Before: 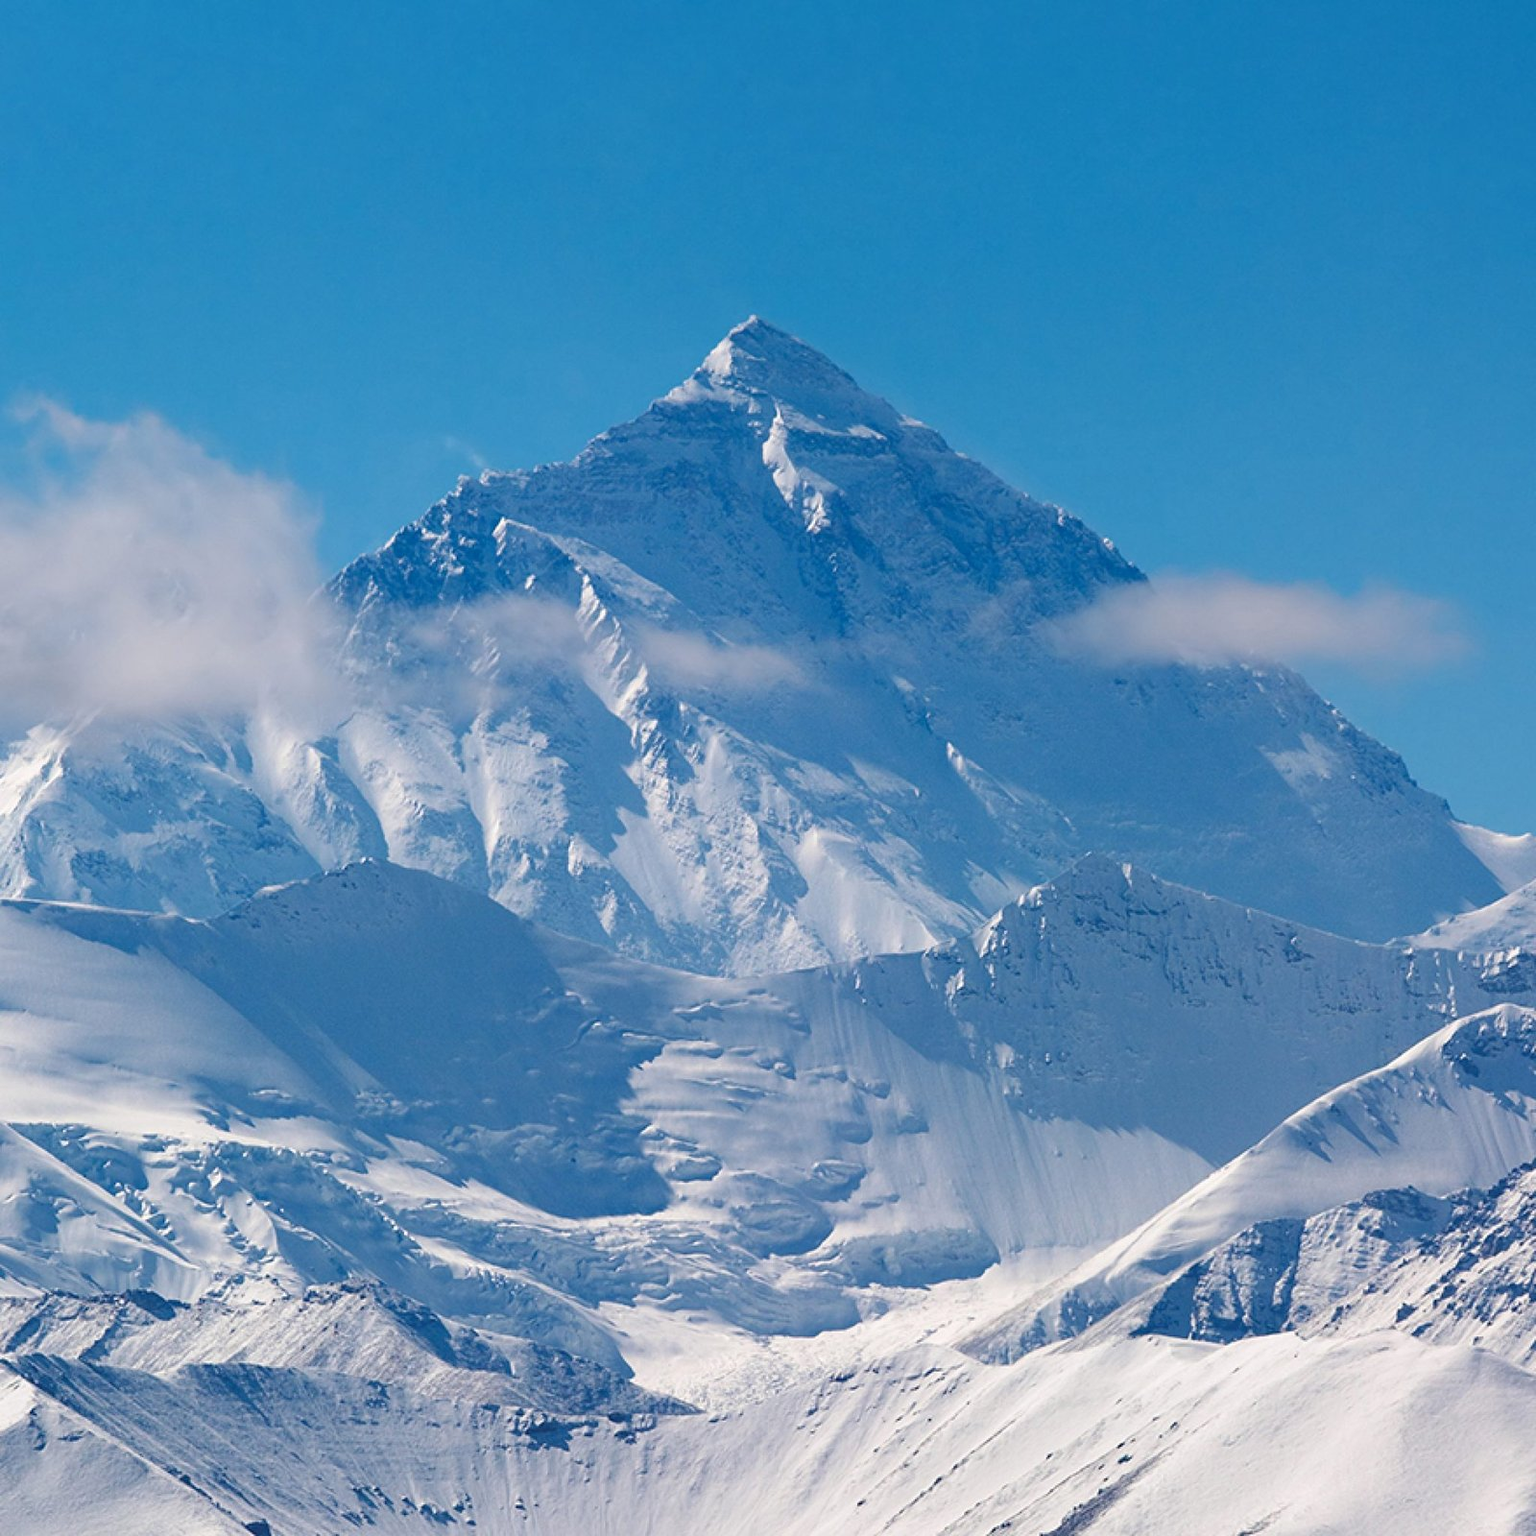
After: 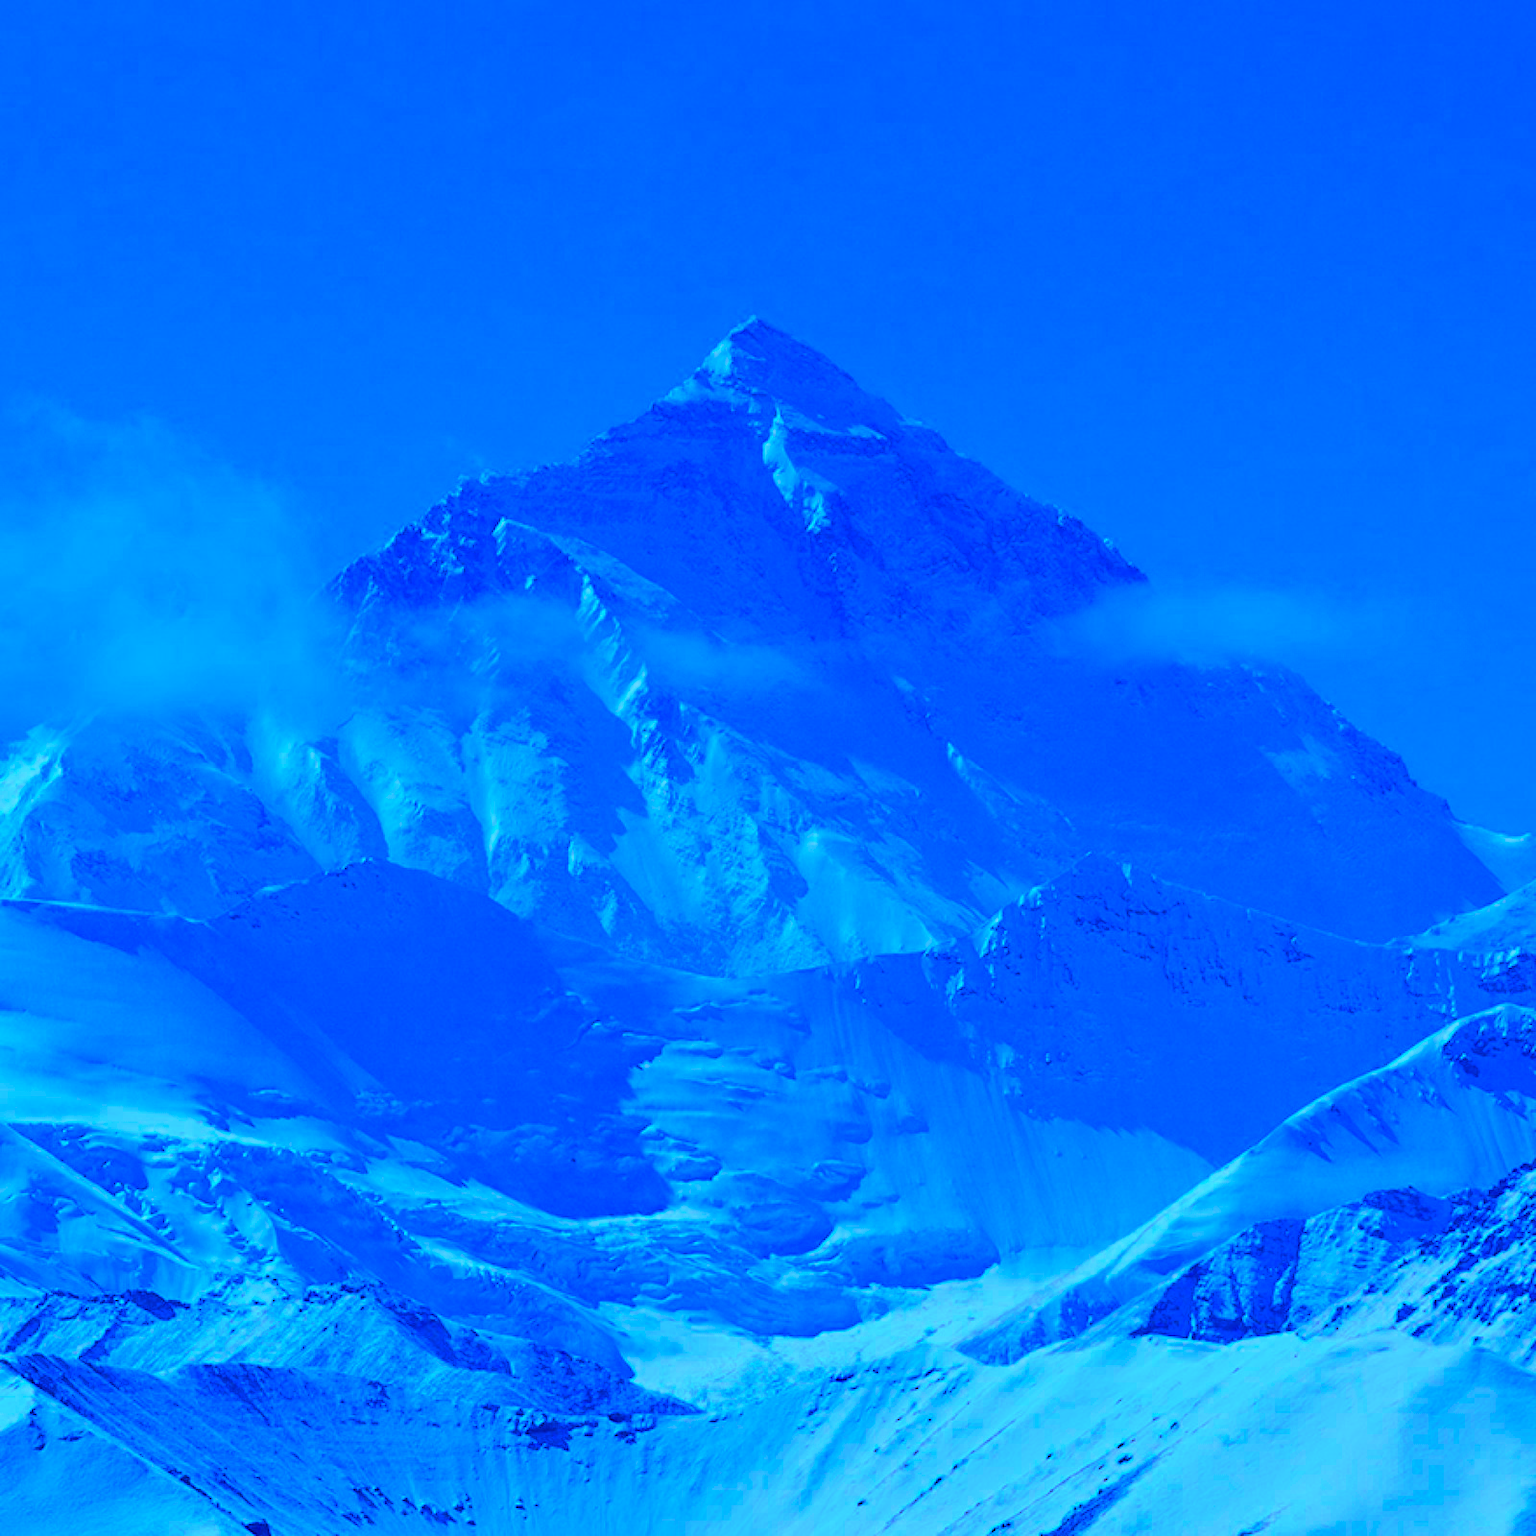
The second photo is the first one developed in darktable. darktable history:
color balance rgb: linear chroma grading › global chroma 25%, perceptual saturation grading › global saturation 50%
white balance: red 0.766, blue 1.537
